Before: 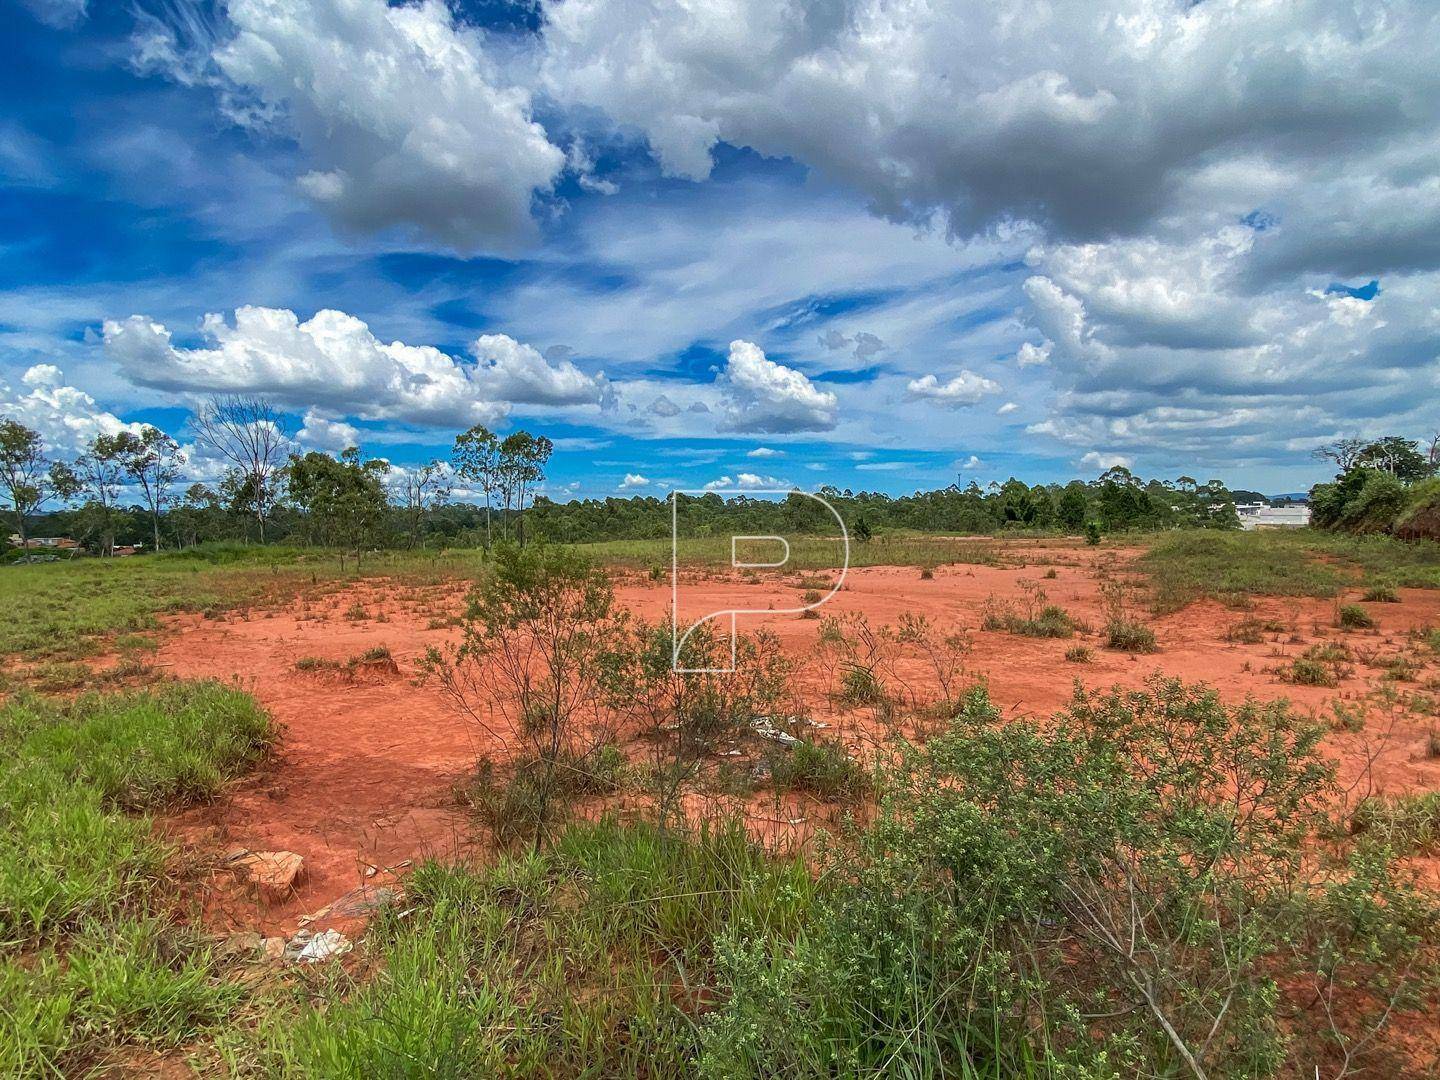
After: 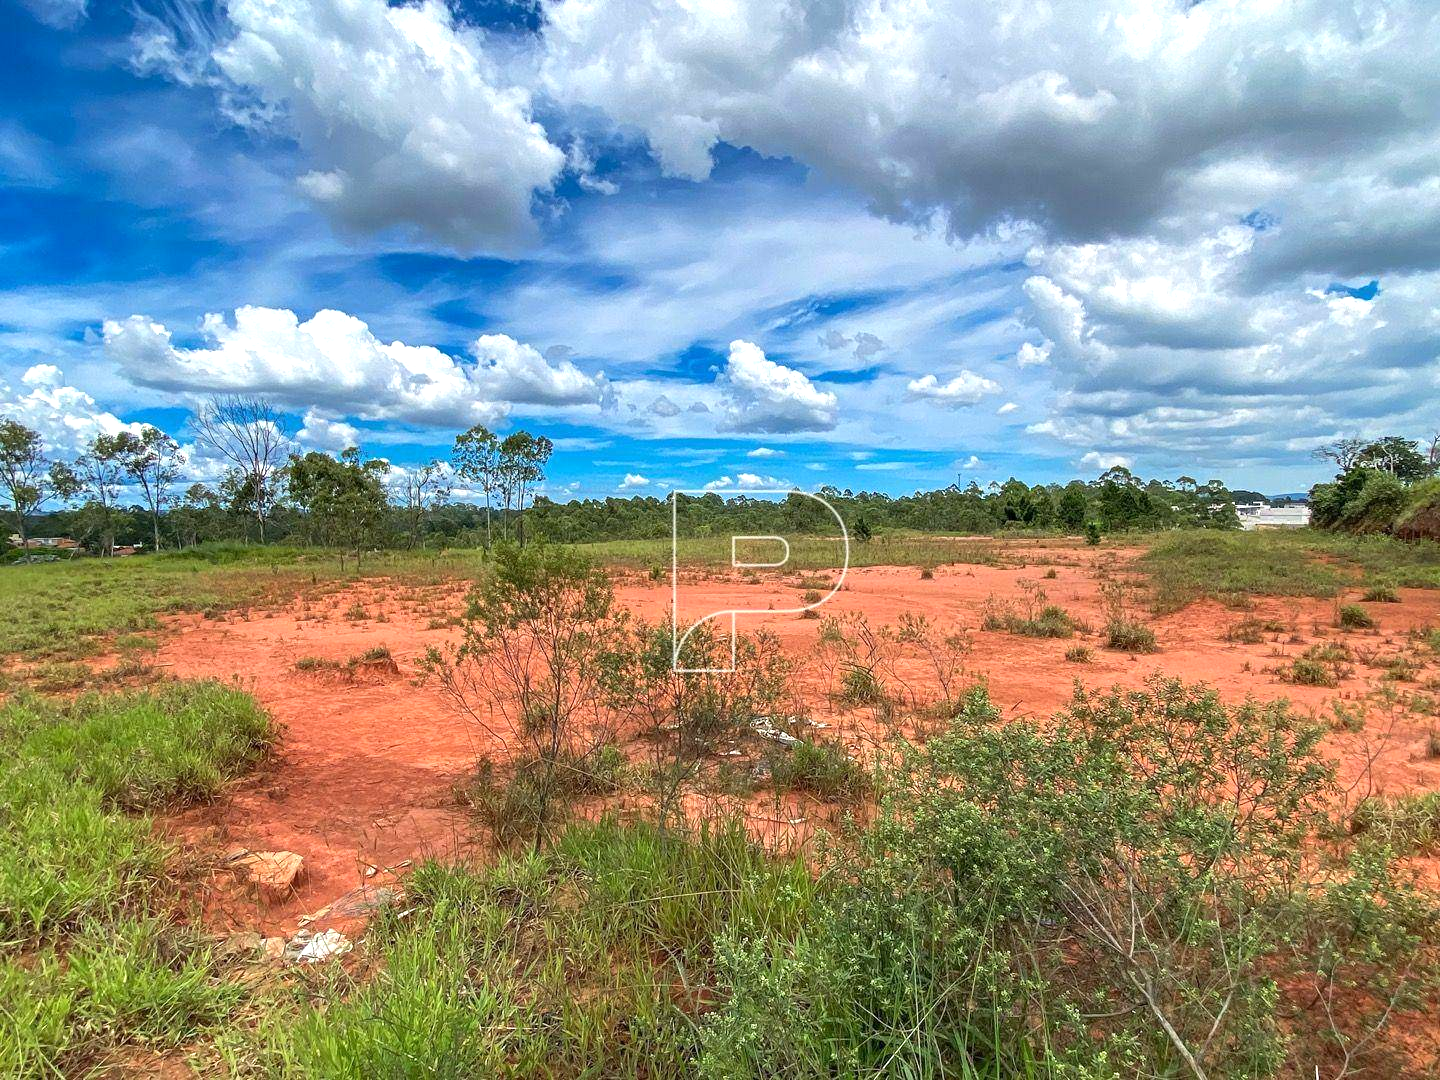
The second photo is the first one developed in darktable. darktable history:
white balance: emerald 1
exposure: black level correction 0.001, exposure 0.5 EV, compensate exposure bias true, compensate highlight preservation false
